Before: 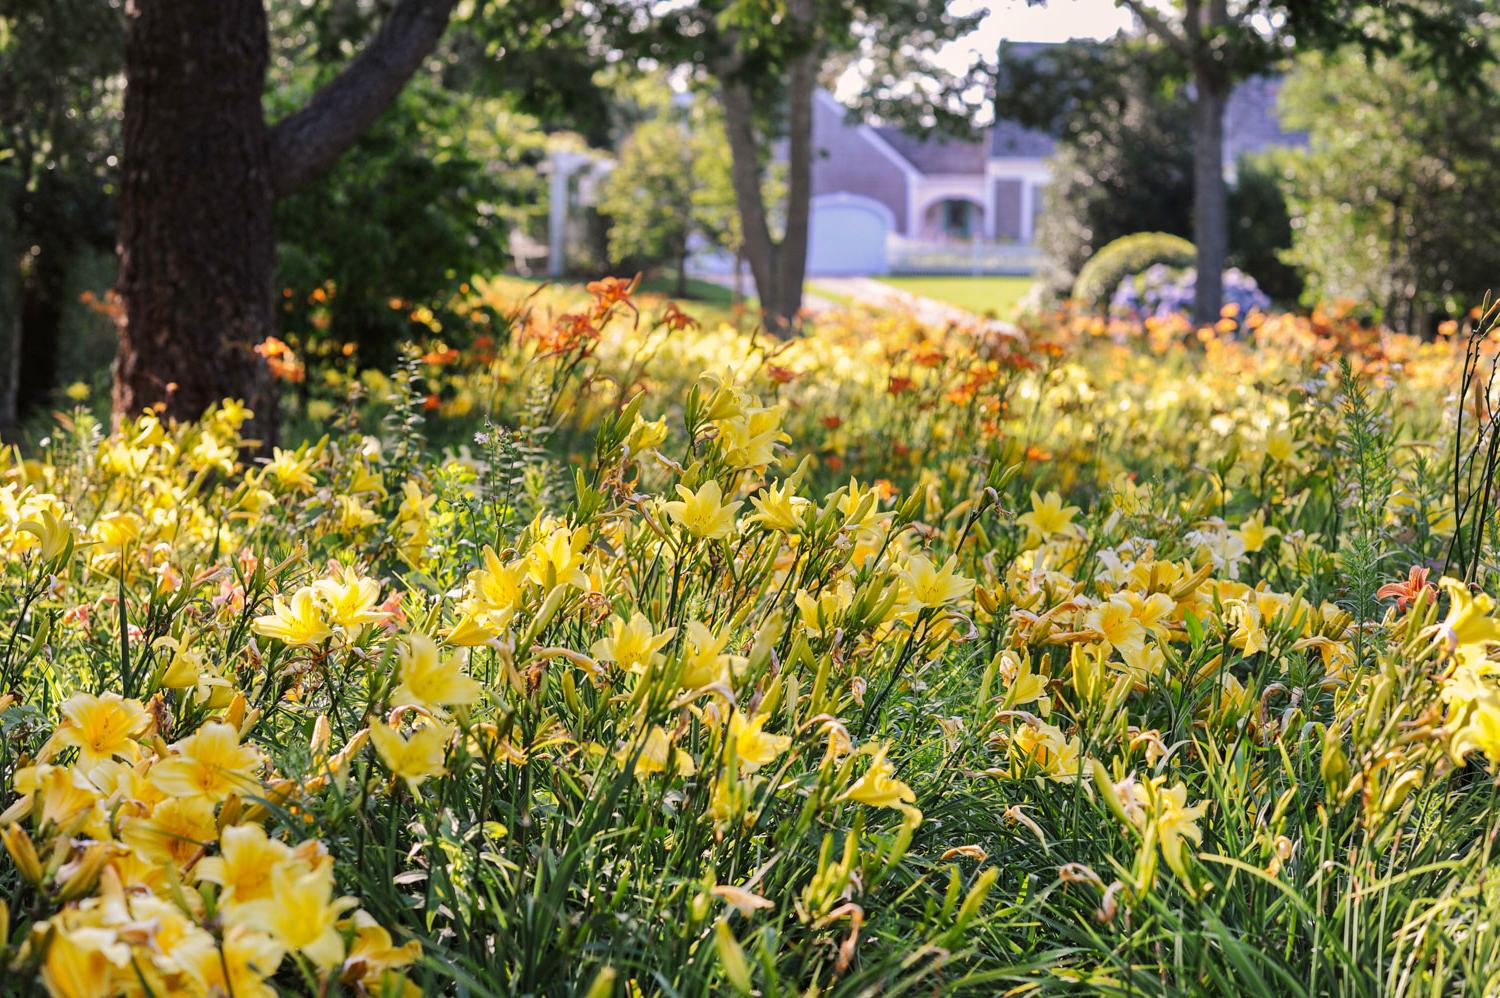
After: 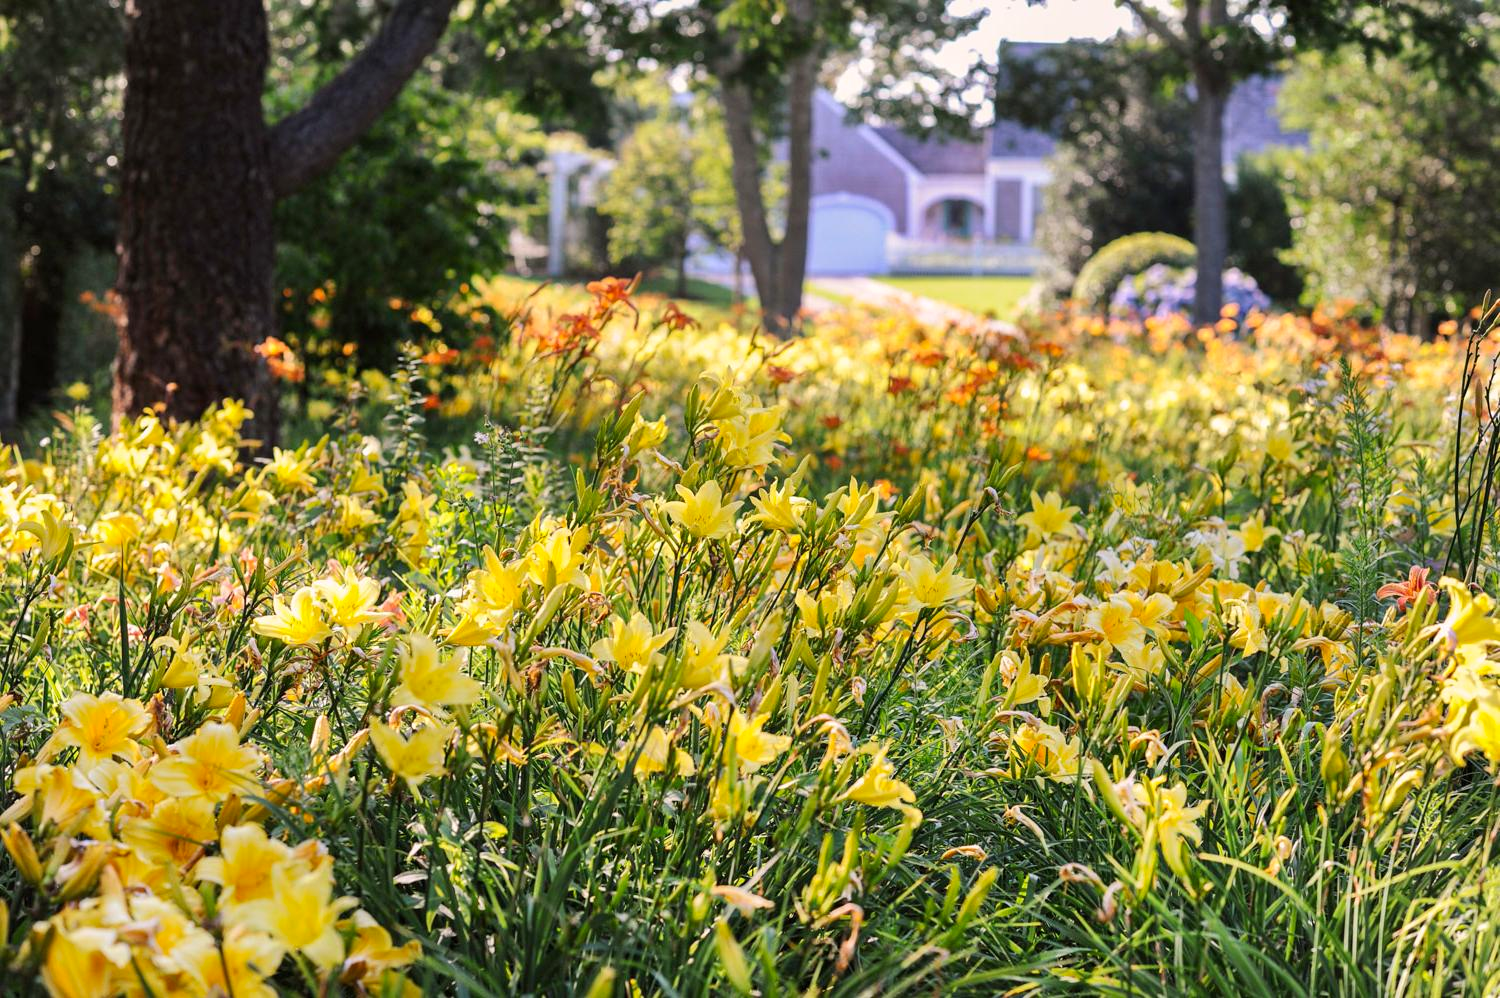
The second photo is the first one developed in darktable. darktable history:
contrast brightness saturation: contrast 0.096, brightness 0.035, saturation 0.09
local contrast: mode bilateral grid, contrast 14, coarseness 37, detail 105%, midtone range 0.2
